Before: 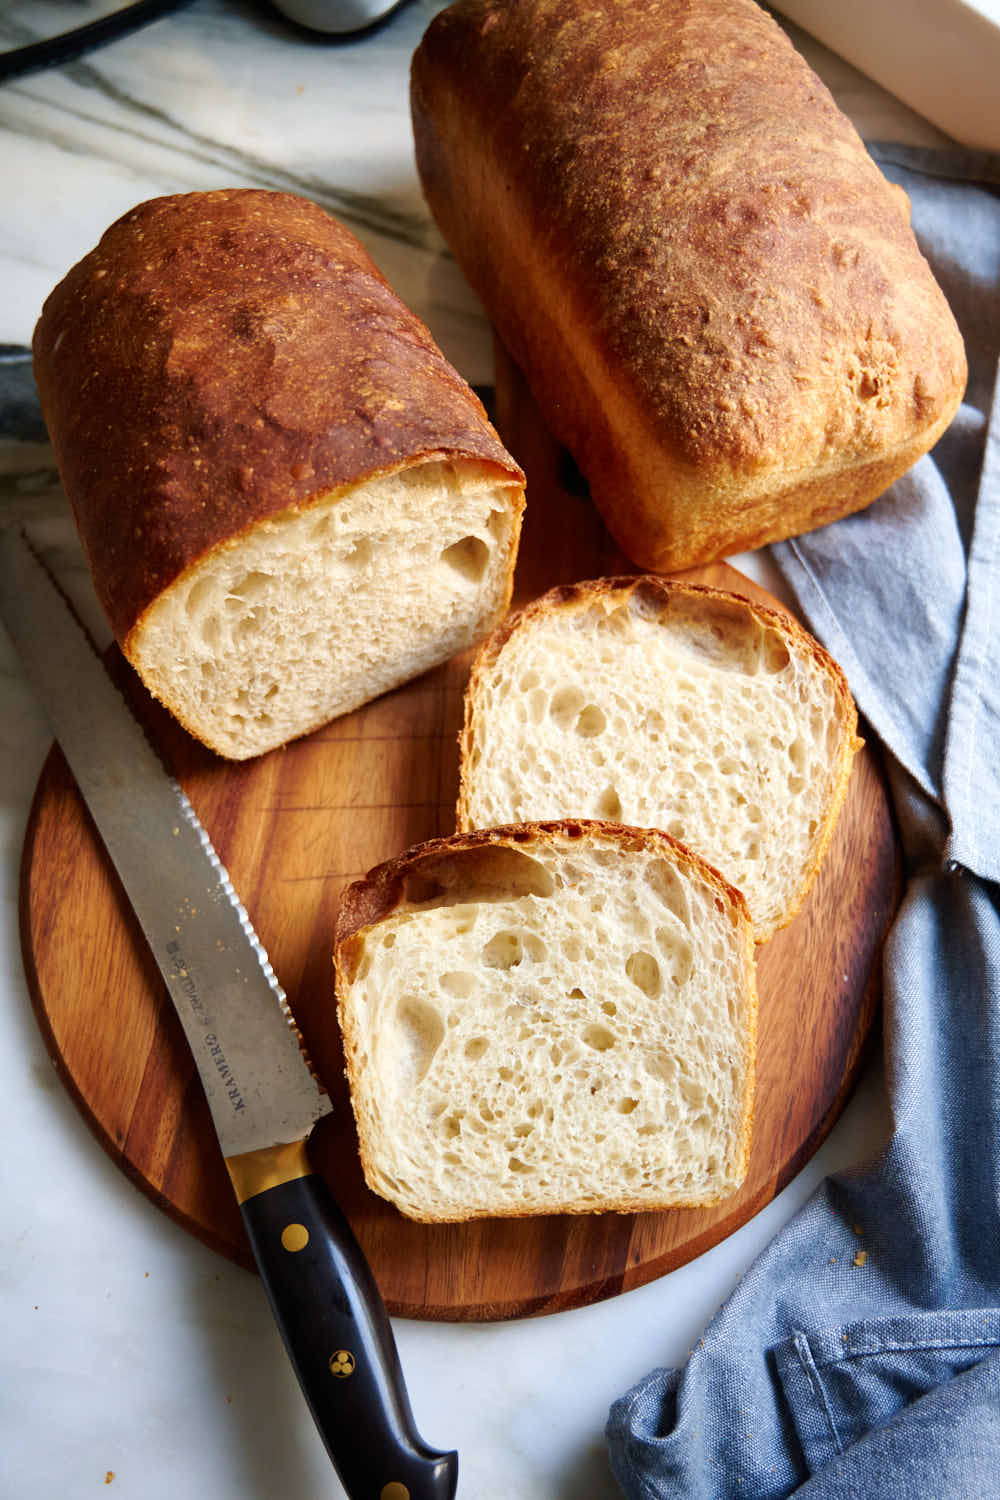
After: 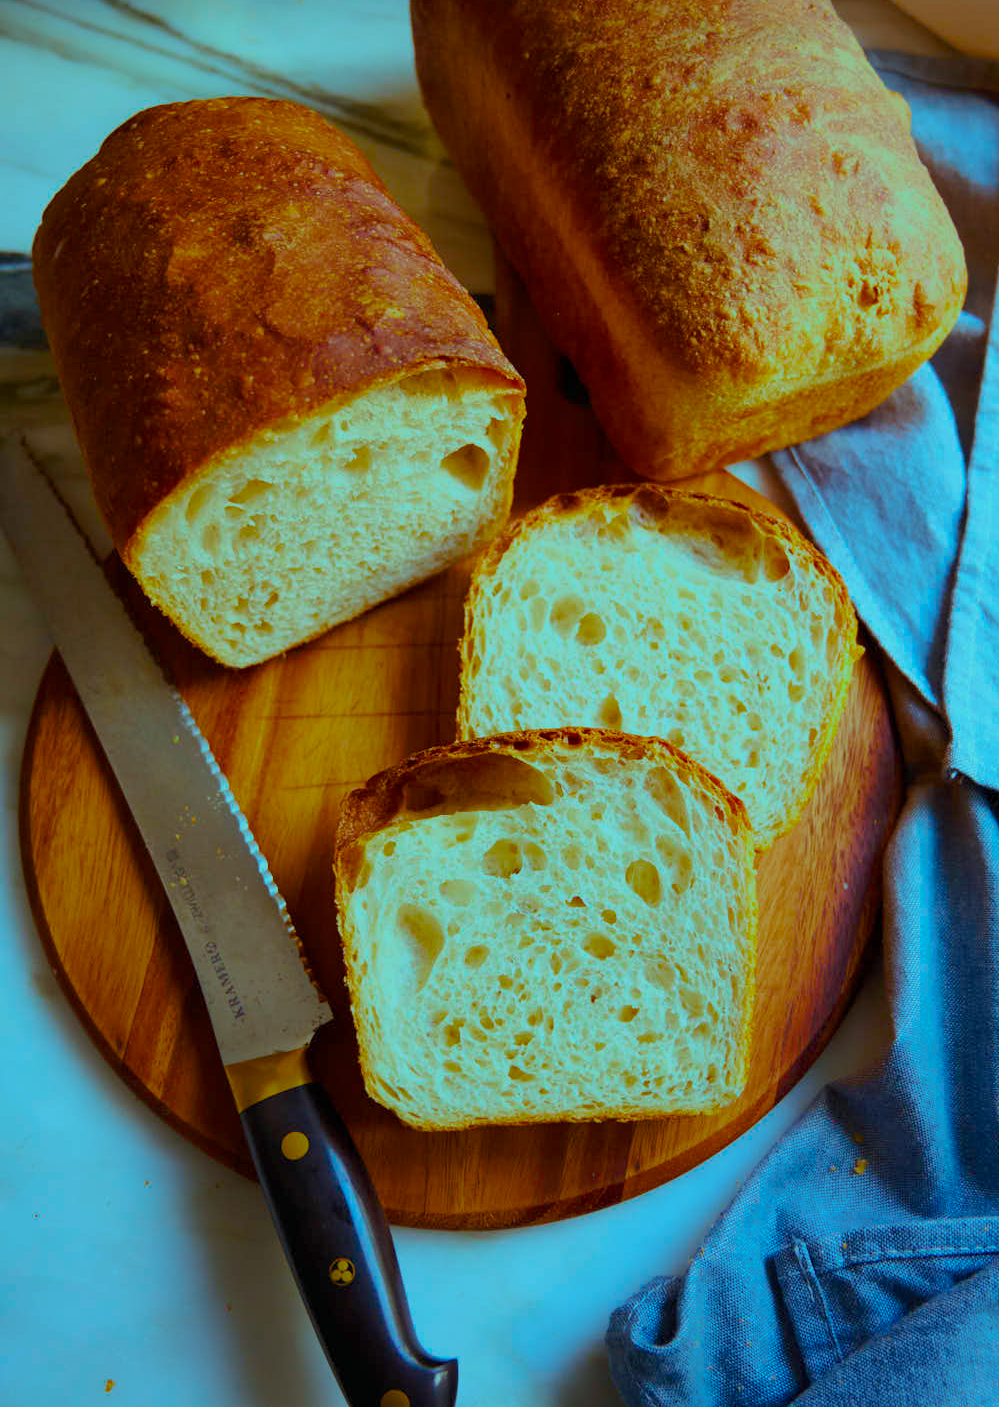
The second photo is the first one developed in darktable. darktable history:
color balance rgb: highlights gain › luminance -33.267%, highlights gain › chroma 5.651%, highlights gain › hue 216.81°, linear chroma grading › global chroma 18.673%, perceptual saturation grading › global saturation 30.349%, global vibrance 19.591%
crop and rotate: top 6.152%
tone equalizer: -8 EV 0.252 EV, -7 EV 0.41 EV, -6 EV 0.436 EV, -5 EV 0.242 EV, -3 EV -0.251 EV, -2 EV -0.419 EV, -1 EV -0.426 EV, +0 EV -0.258 EV
